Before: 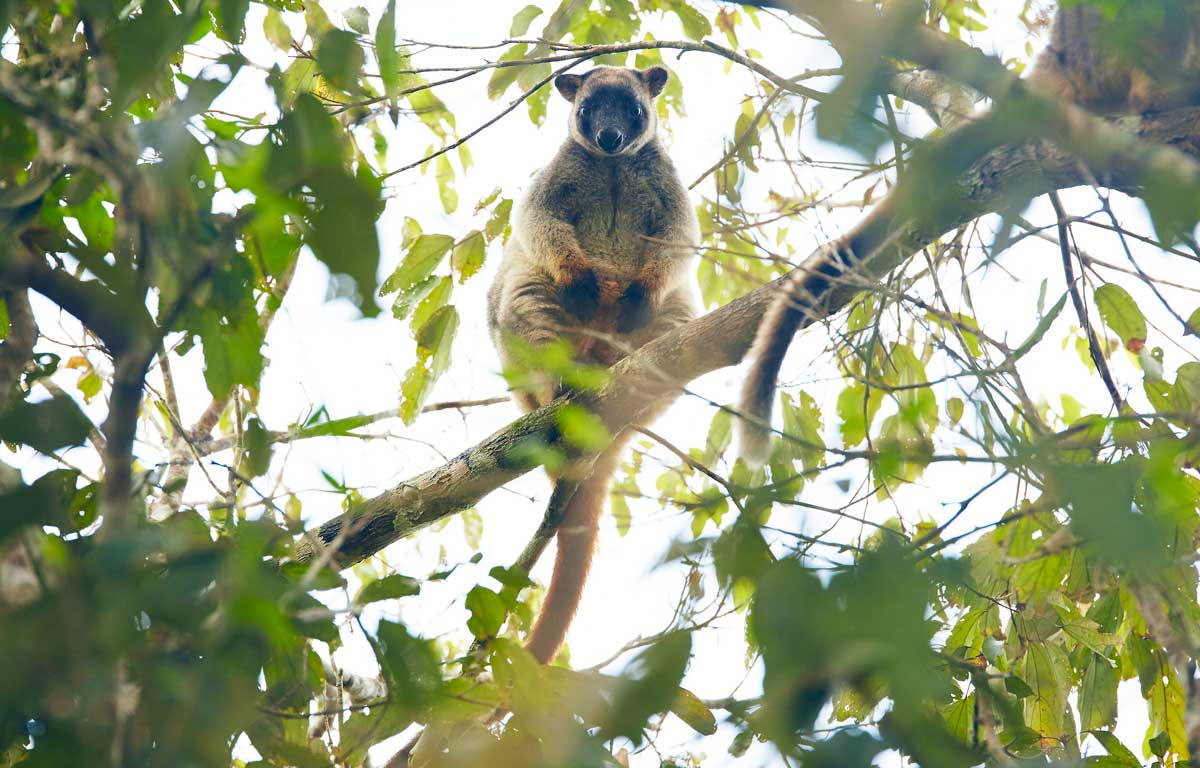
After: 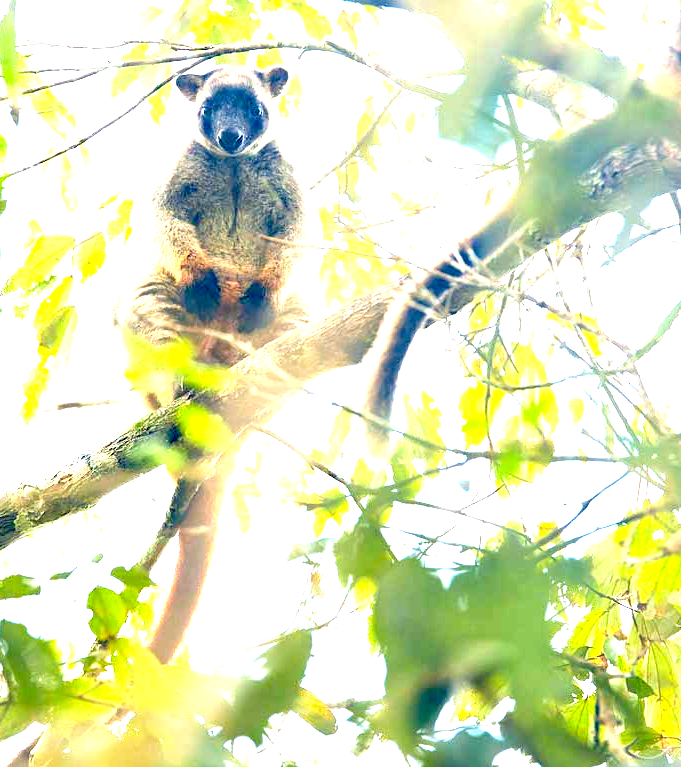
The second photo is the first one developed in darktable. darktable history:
crop: left 31.601%, top 0.003%, right 11.578%
tone equalizer: on, module defaults
exposure: black level correction 0.015, exposure 1.785 EV, compensate highlight preservation false
